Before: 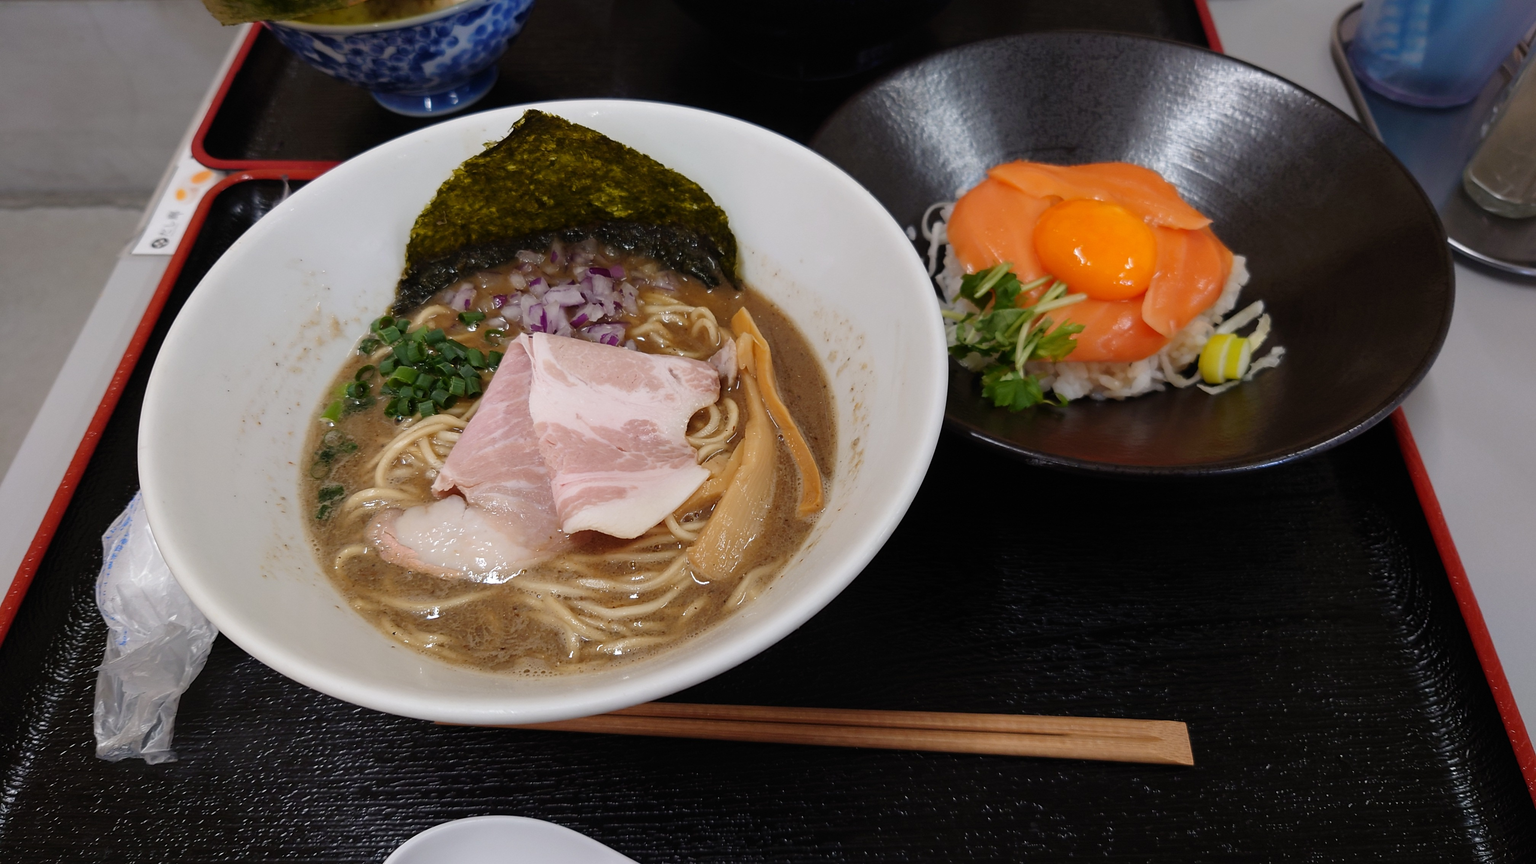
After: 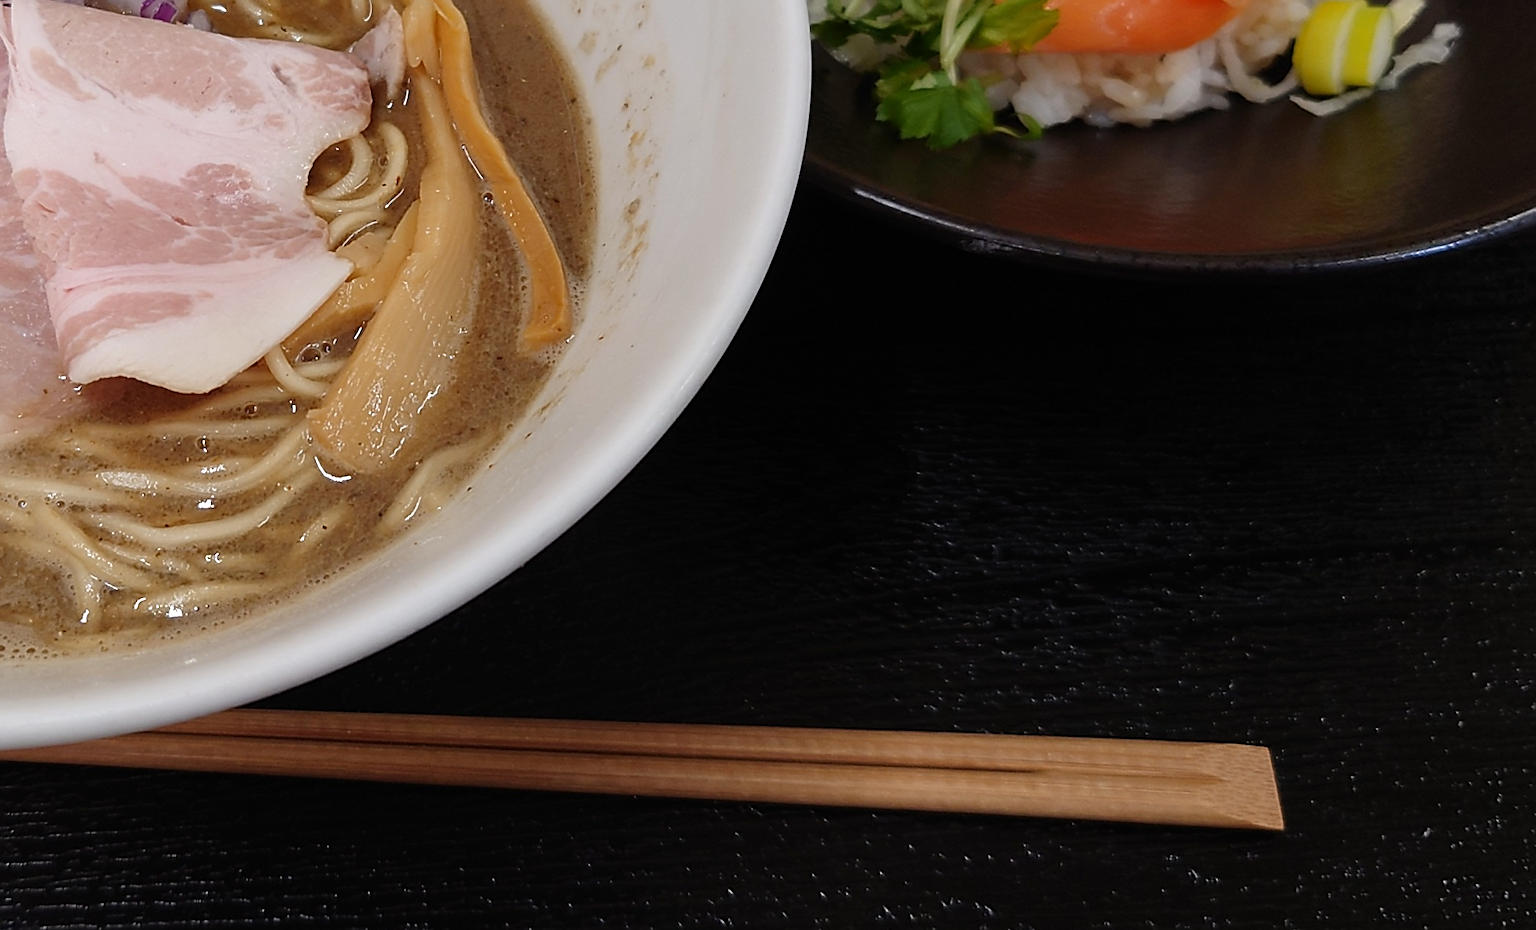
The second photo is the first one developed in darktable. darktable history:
crop: left 34.333%, top 38.718%, right 13.752%, bottom 5.37%
sharpen: on, module defaults
